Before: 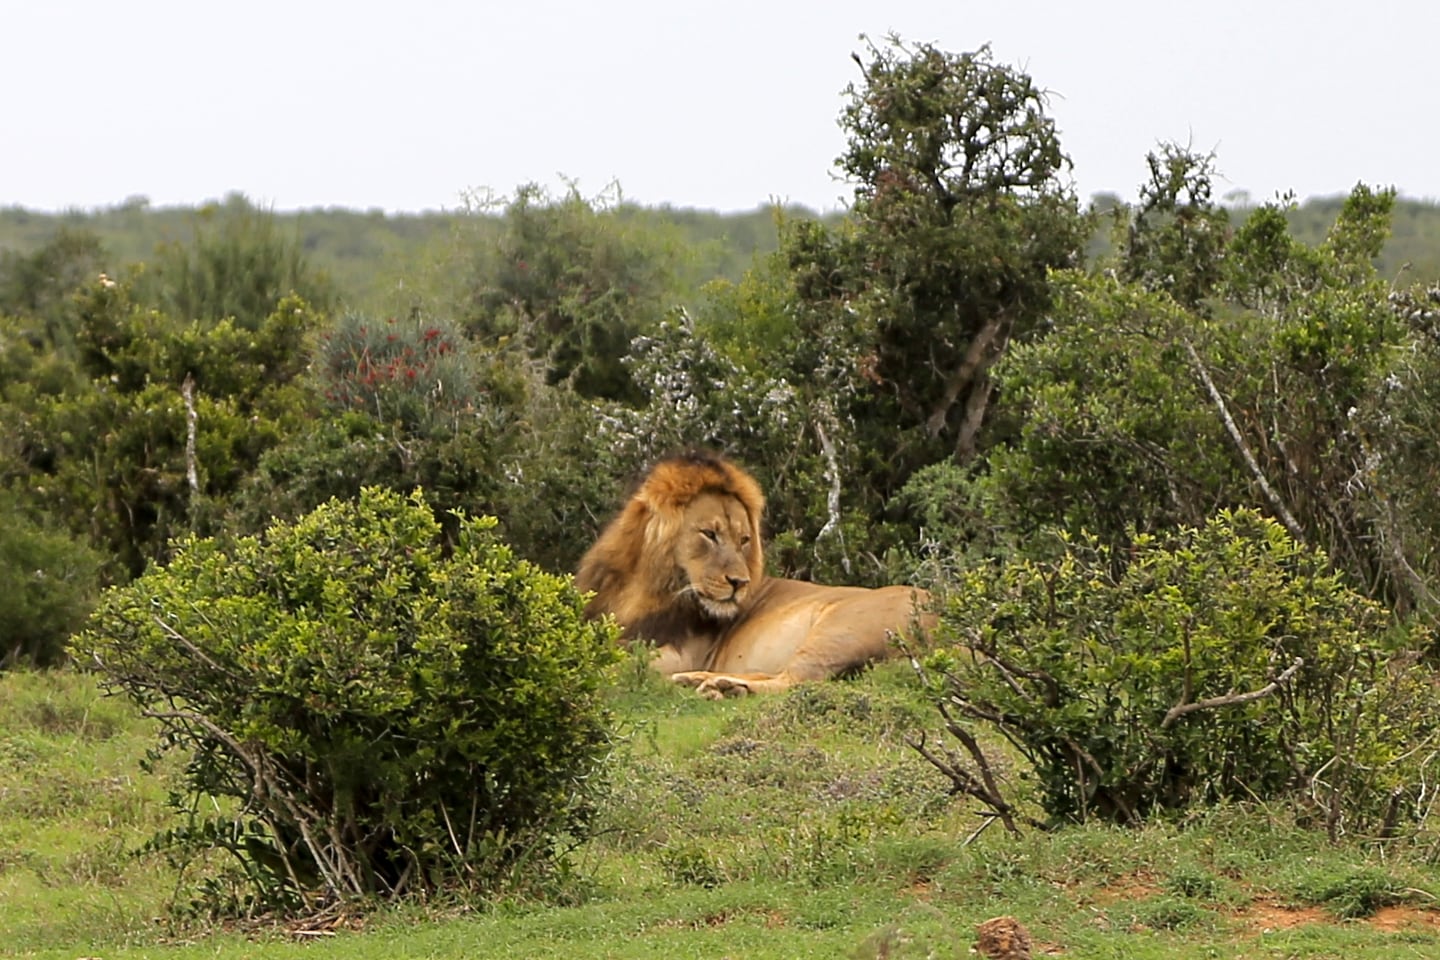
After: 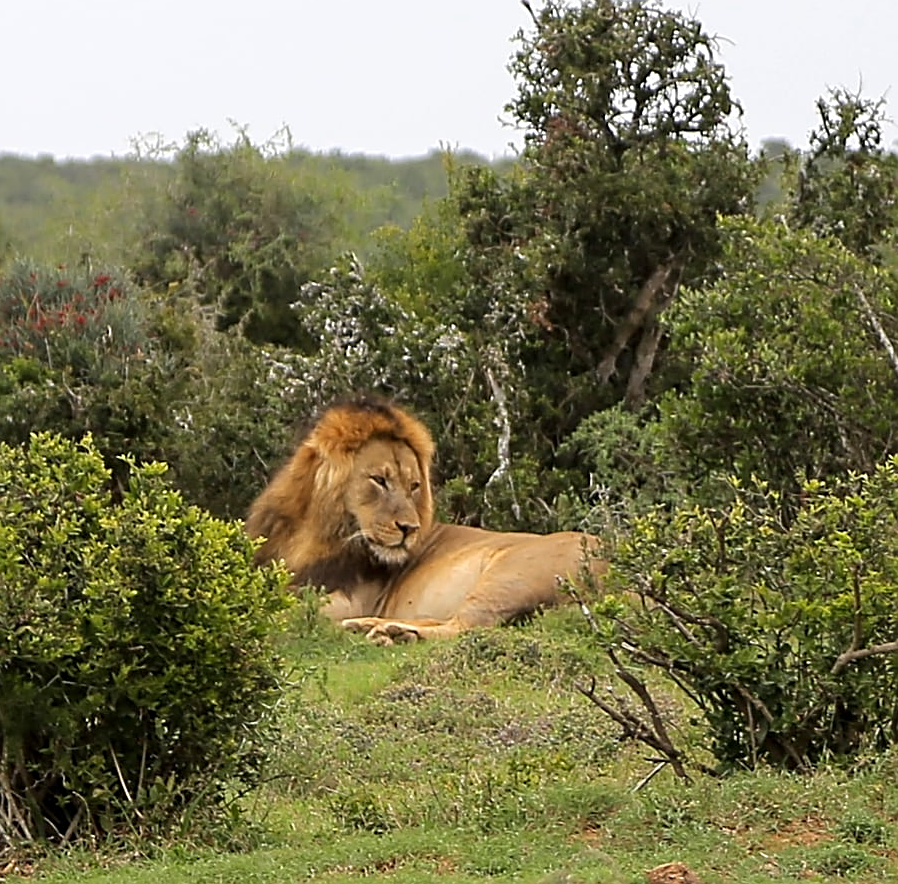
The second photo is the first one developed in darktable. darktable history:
color zones: curves: ch0 [(0, 0.5) (0.143, 0.5) (0.286, 0.5) (0.429, 0.495) (0.571, 0.437) (0.714, 0.44) (0.857, 0.496) (1, 0.5)]
sharpen: on, module defaults
crop and rotate: left 22.918%, top 5.629%, right 14.711%, bottom 2.247%
